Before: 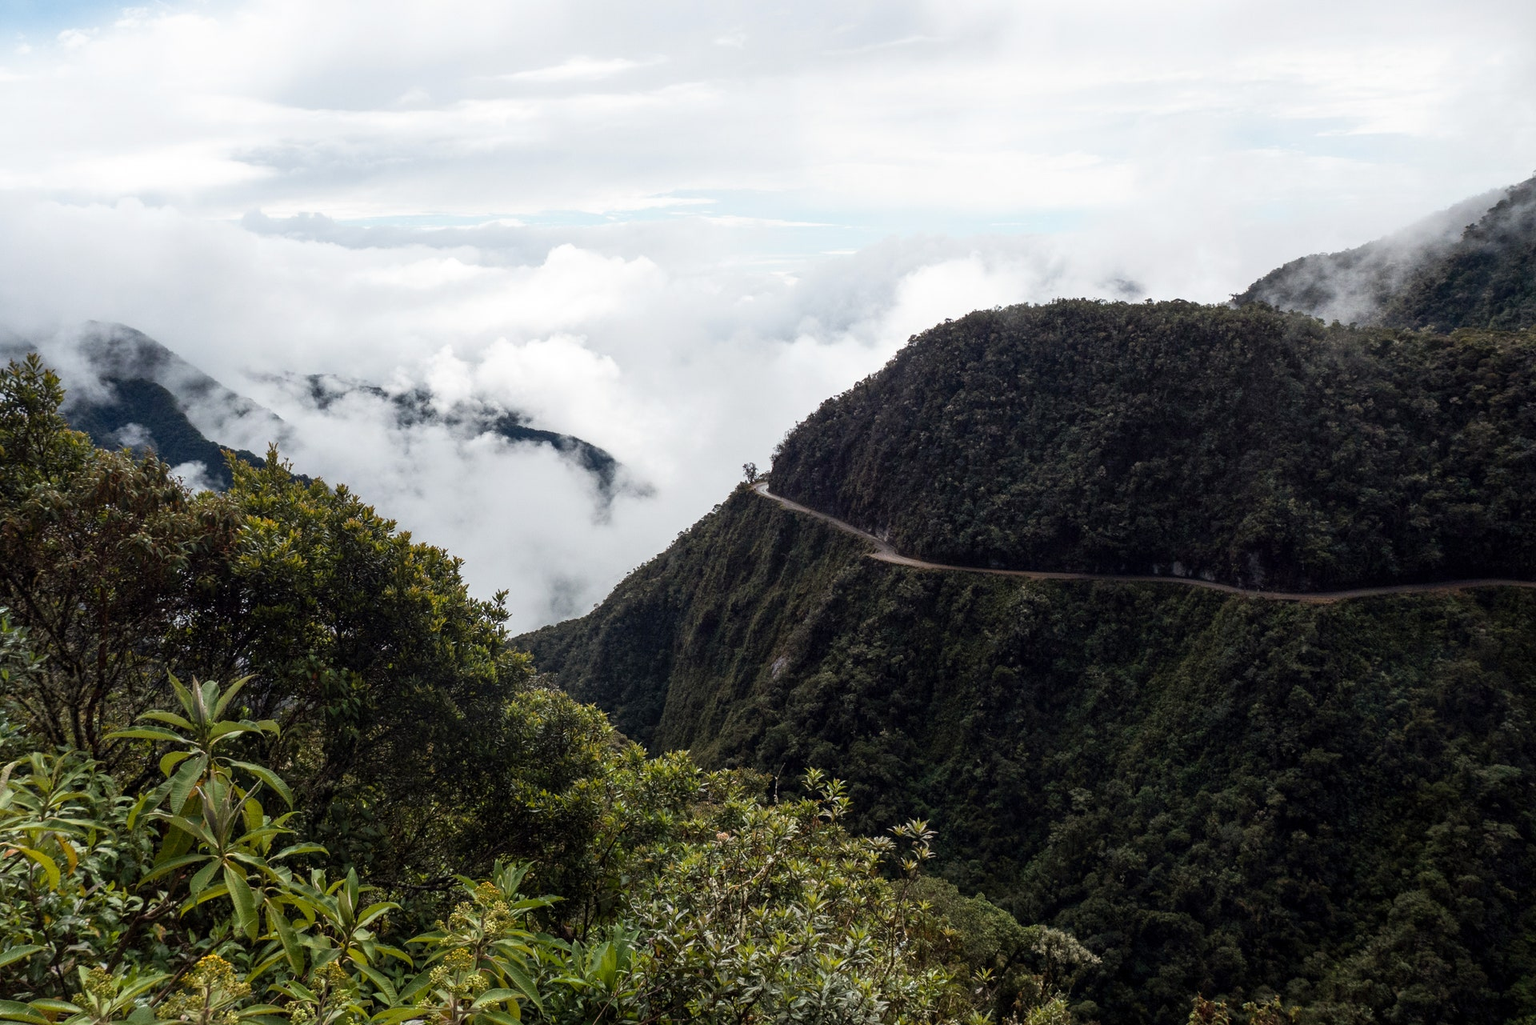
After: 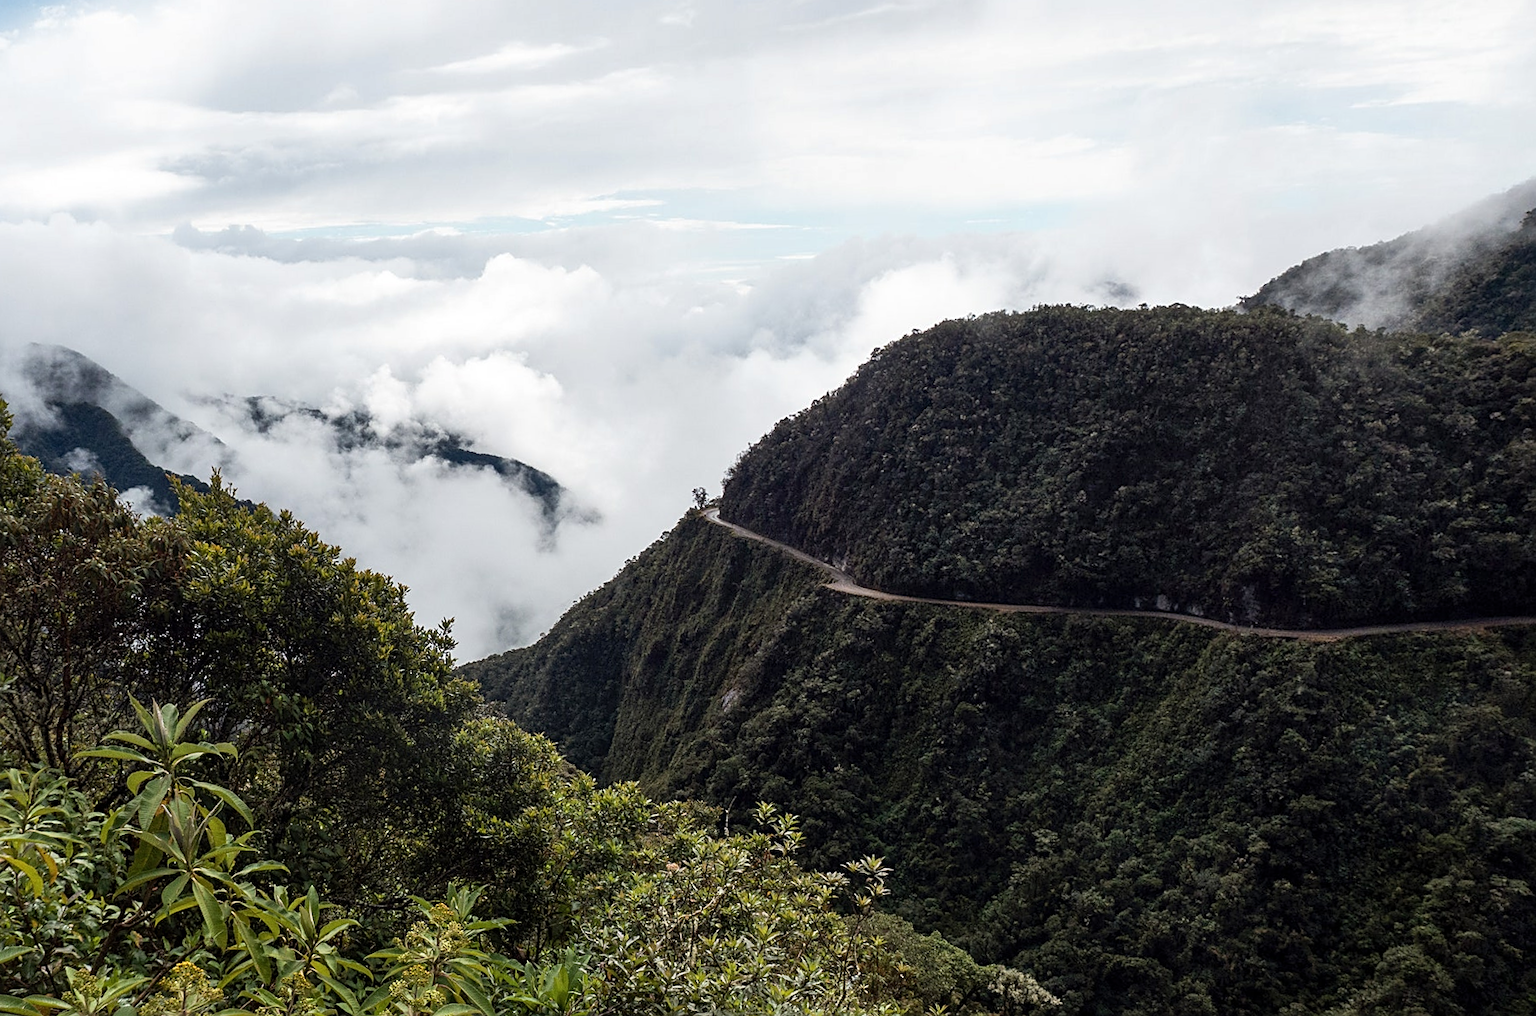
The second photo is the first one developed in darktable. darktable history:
rotate and perspective: rotation 0.062°, lens shift (vertical) 0.115, lens shift (horizontal) -0.133, crop left 0.047, crop right 0.94, crop top 0.061, crop bottom 0.94
sharpen: on, module defaults
shadows and highlights: radius 125.46, shadows 30.51, highlights -30.51, low approximation 0.01, soften with gaussian
